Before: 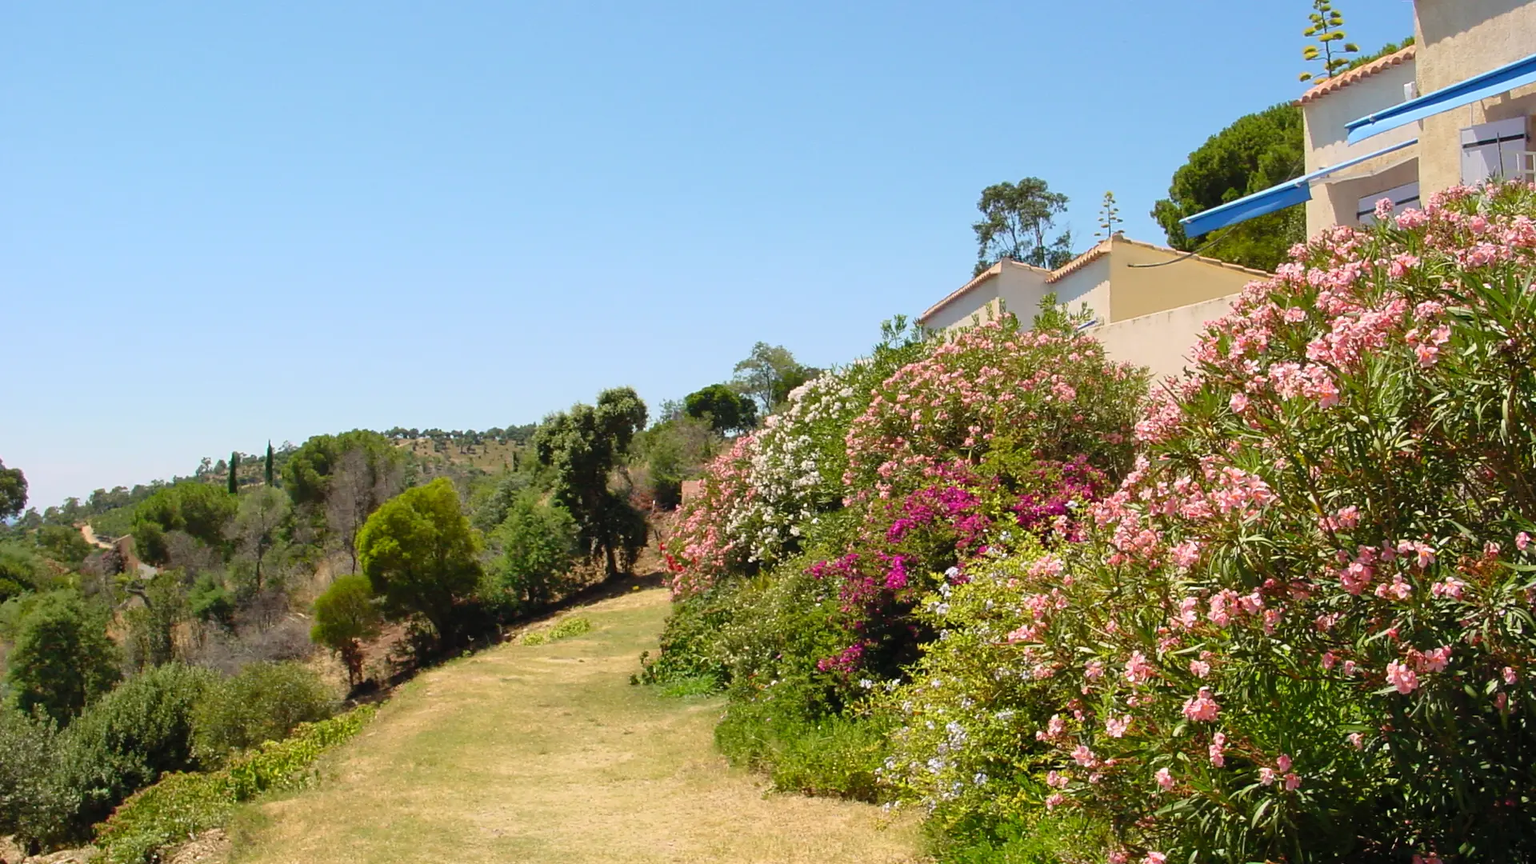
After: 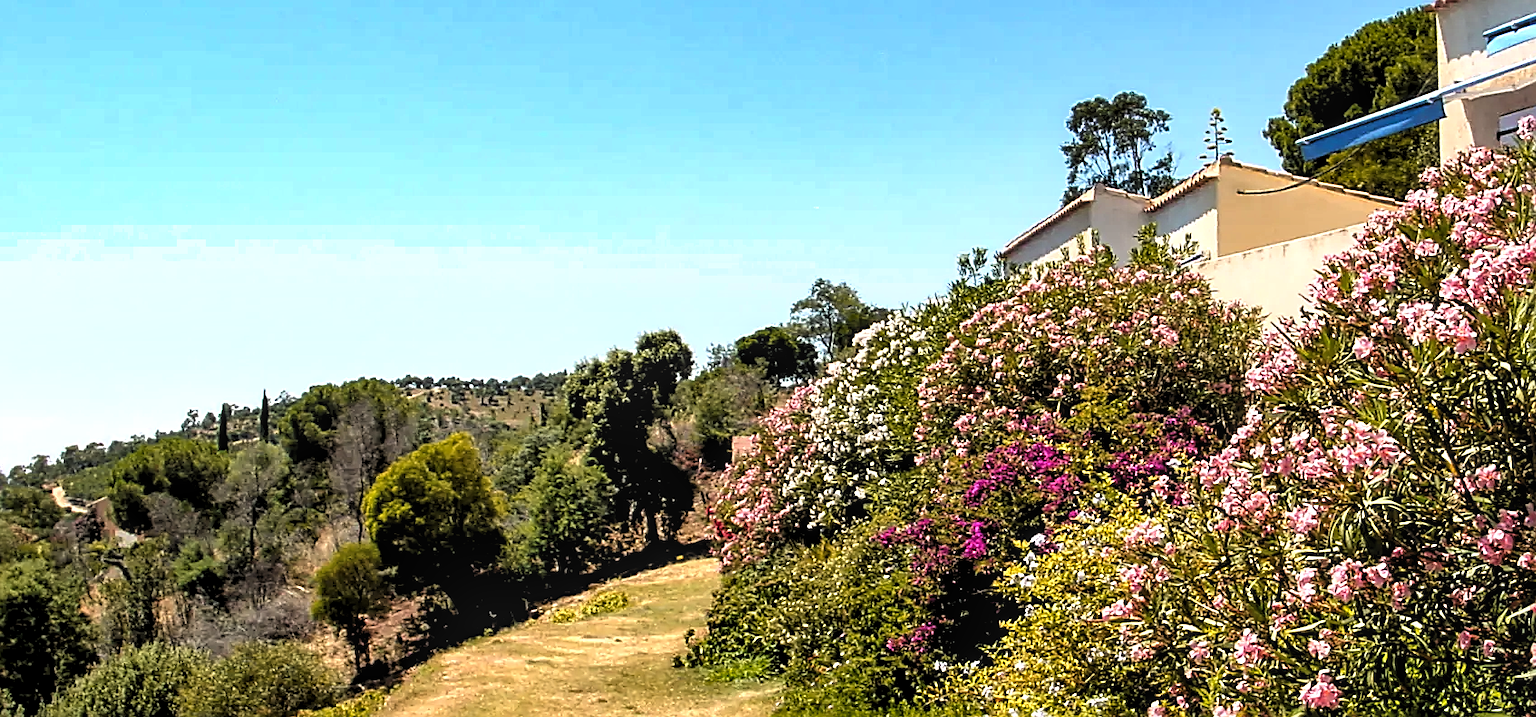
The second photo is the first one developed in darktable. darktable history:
levels: levels [0.182, 0.542, 0.902]
crop and rotate: left 2.394%, top 11.26%, right 9.327%, bottom 15.407%
sharpen: radius 2.532, amount 0.626
tone equalizer: on, module defaults
local contrast: on, module defaults
shadows and highlights: shadows 39.97, highlights -52.32, low approximation 0.01, soften with gaussian
color zones: curves: ch1 [(0.309, 0.524) (0.41, 0.329) (0.508, 0.509)]; ch2 [(0.25, 0.457) (0.75, 0.5)]
exposure: black level correction 0.001, exposure 0.191 EV, compensate highlight preservation false
